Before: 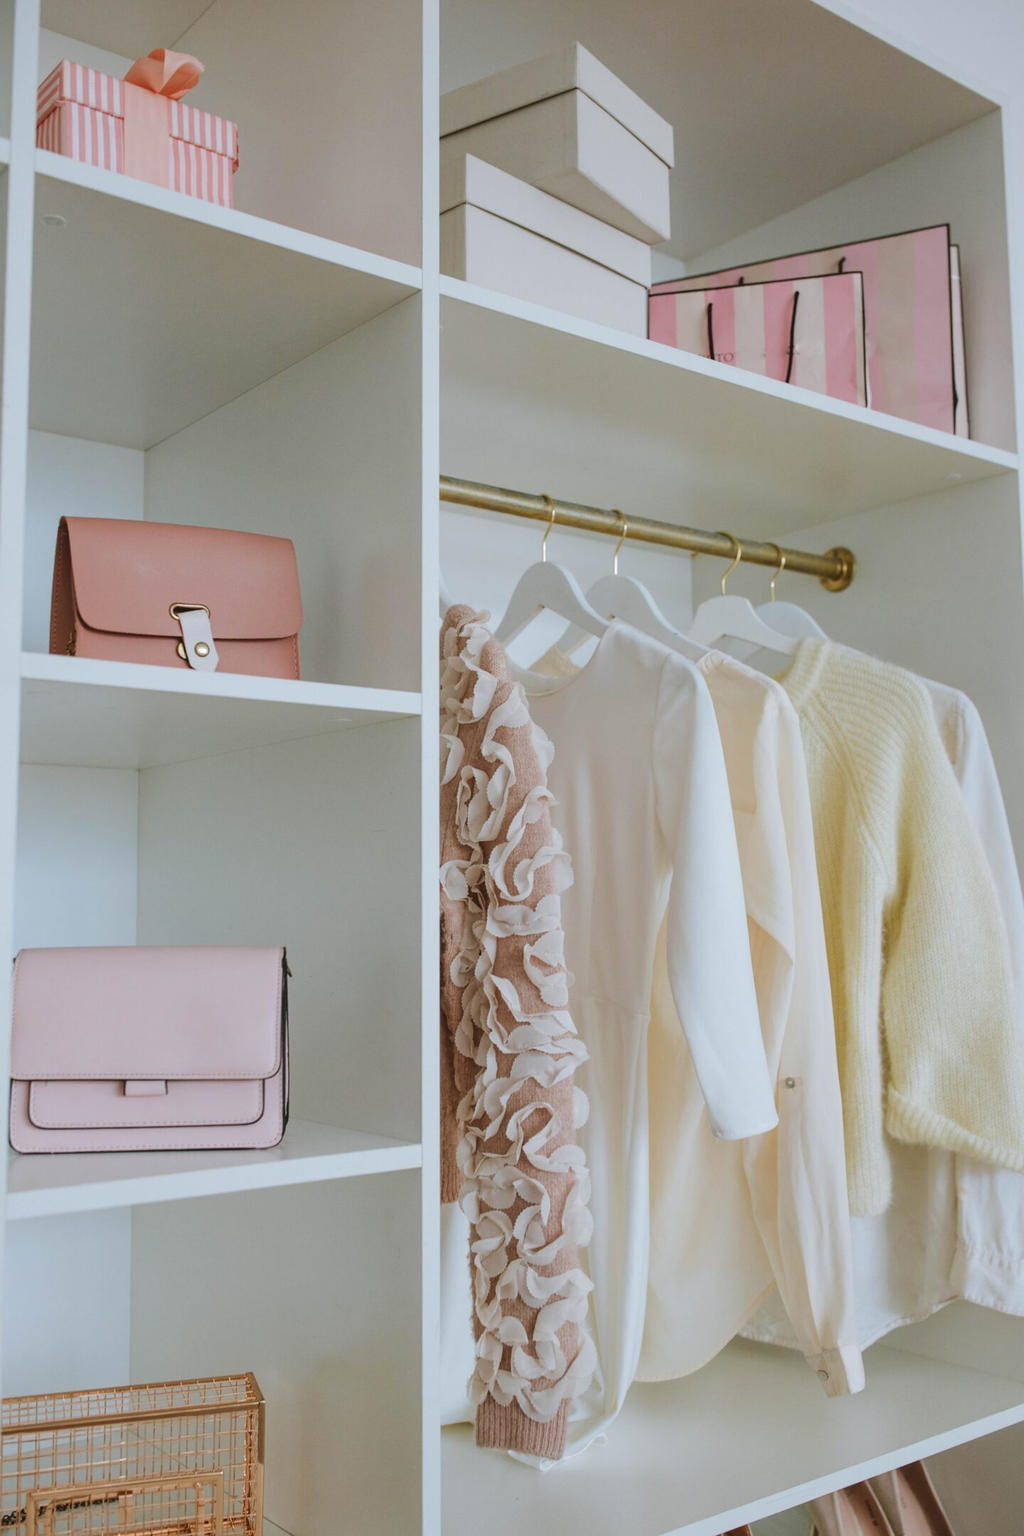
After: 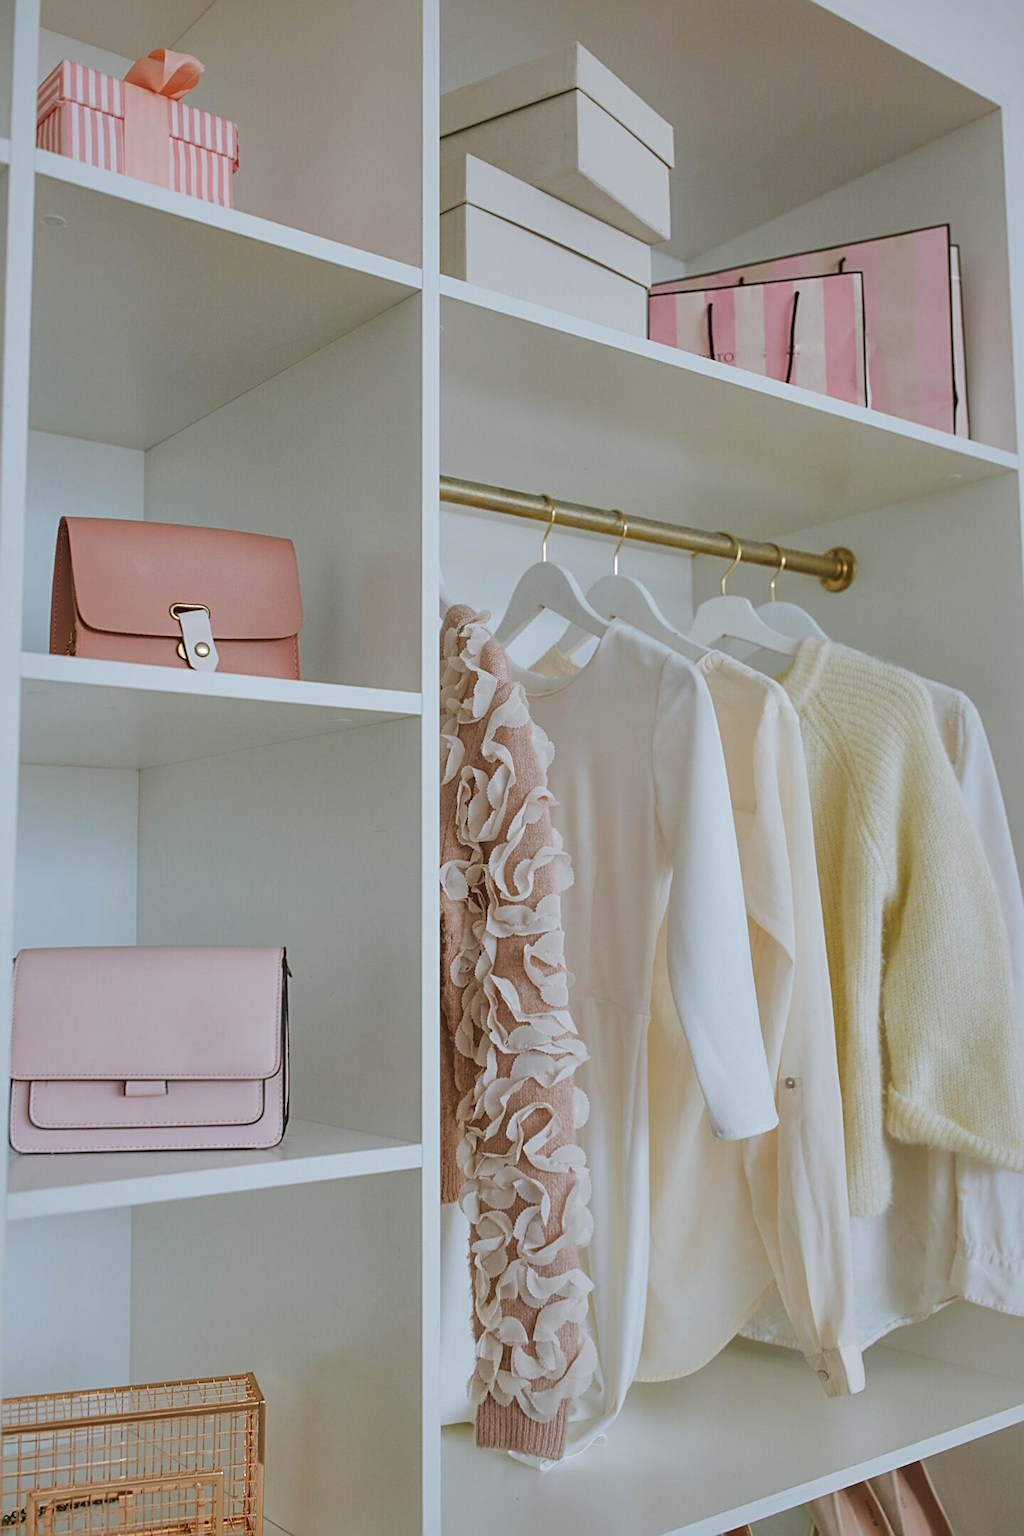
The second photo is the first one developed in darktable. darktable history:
shadows and highlights: on, module defaults
sharpen: radius 2.767
